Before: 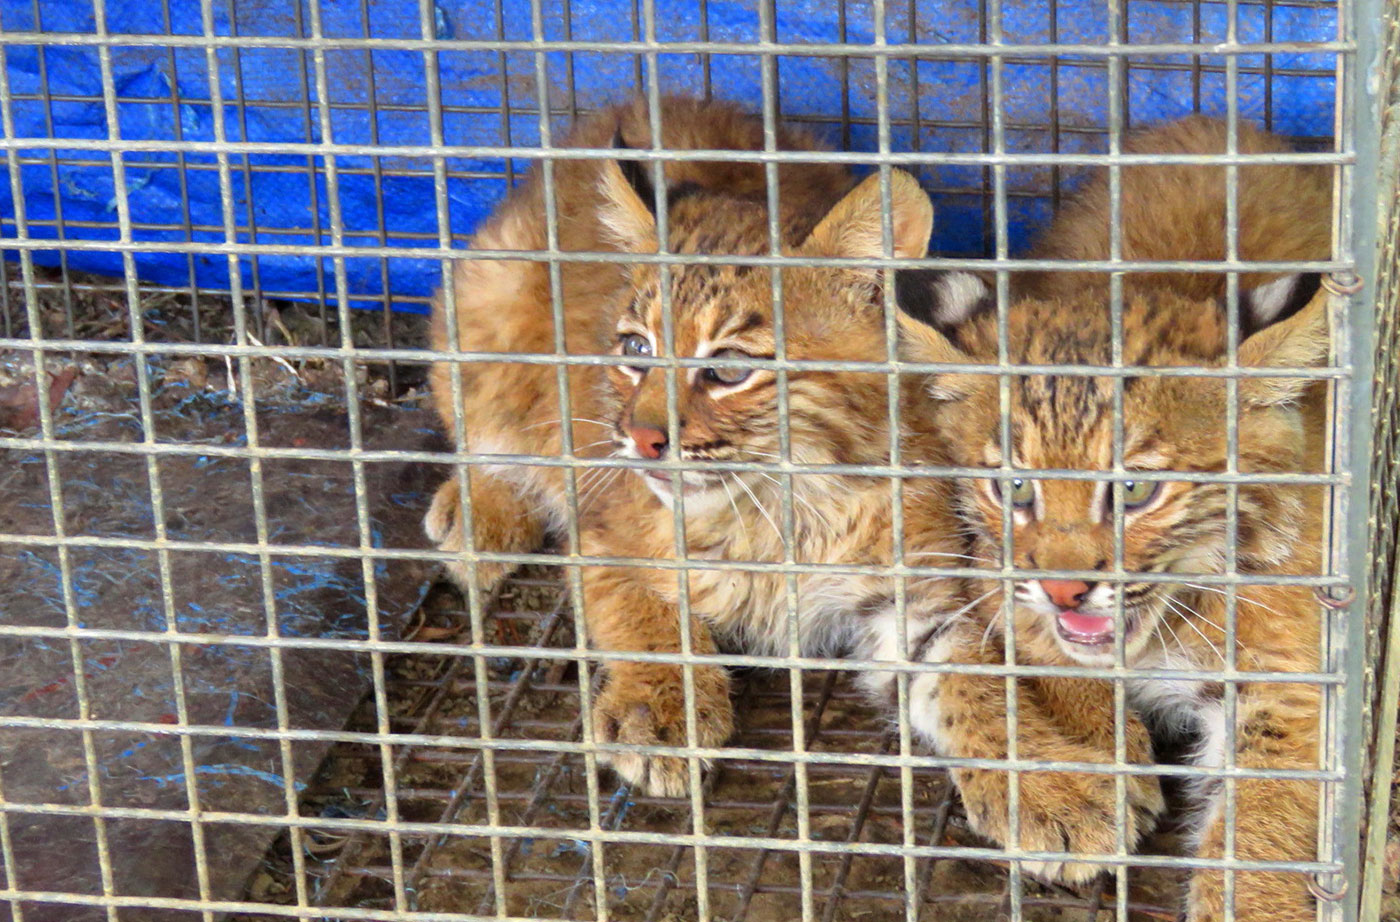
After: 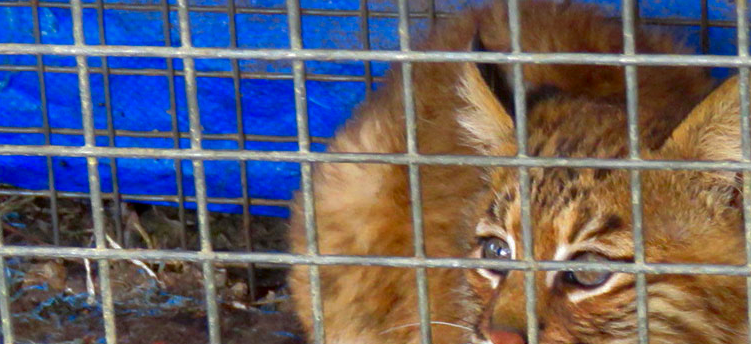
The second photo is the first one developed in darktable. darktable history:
shadows and highlights: on, module defaults
crop: left 10.122%, top 10.583%, right 36.209%, bottom 52.063%
contrast brightness saturation: brightness -0.212, saturation 0.079
